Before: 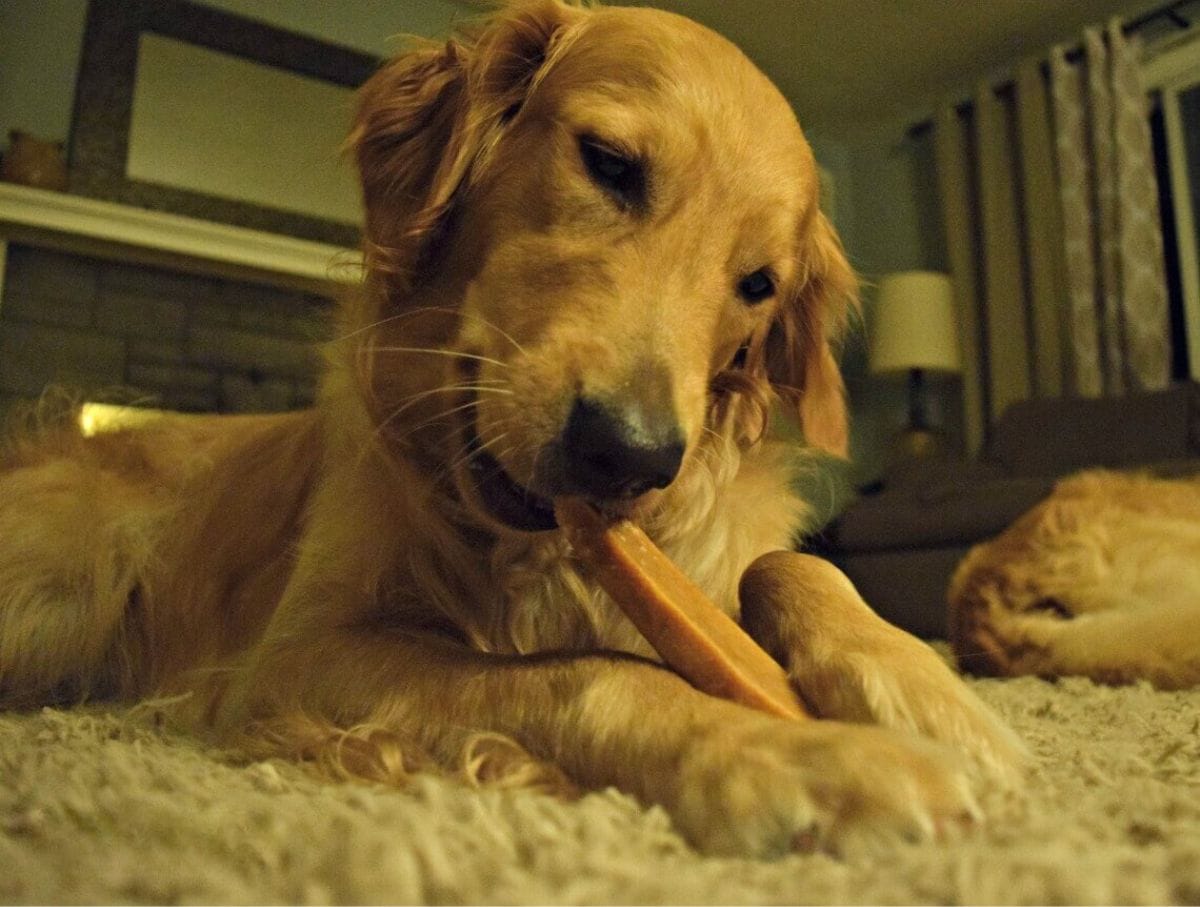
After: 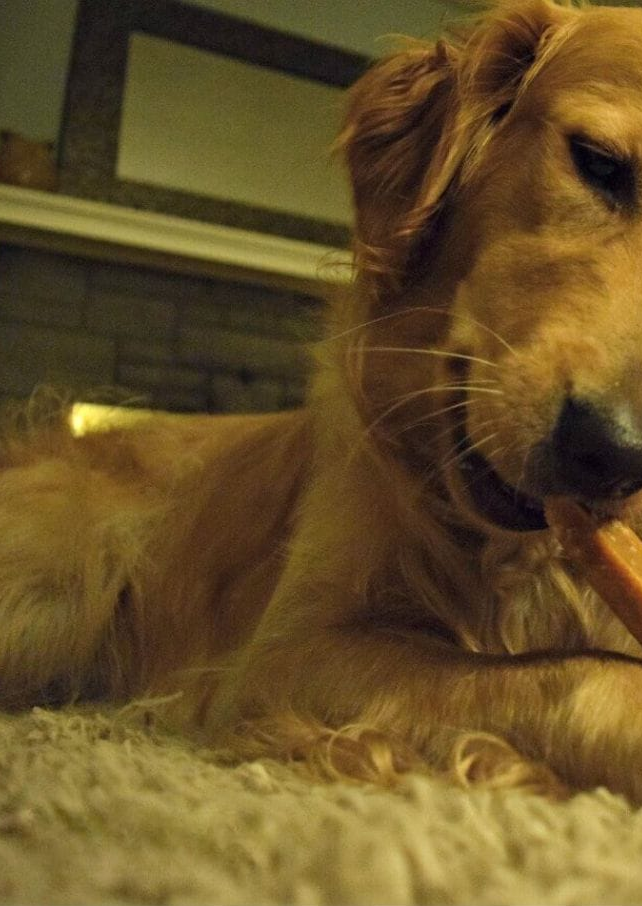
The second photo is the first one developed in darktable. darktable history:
crop: left 0.911%, right 45.528%, bottom 0.081%
